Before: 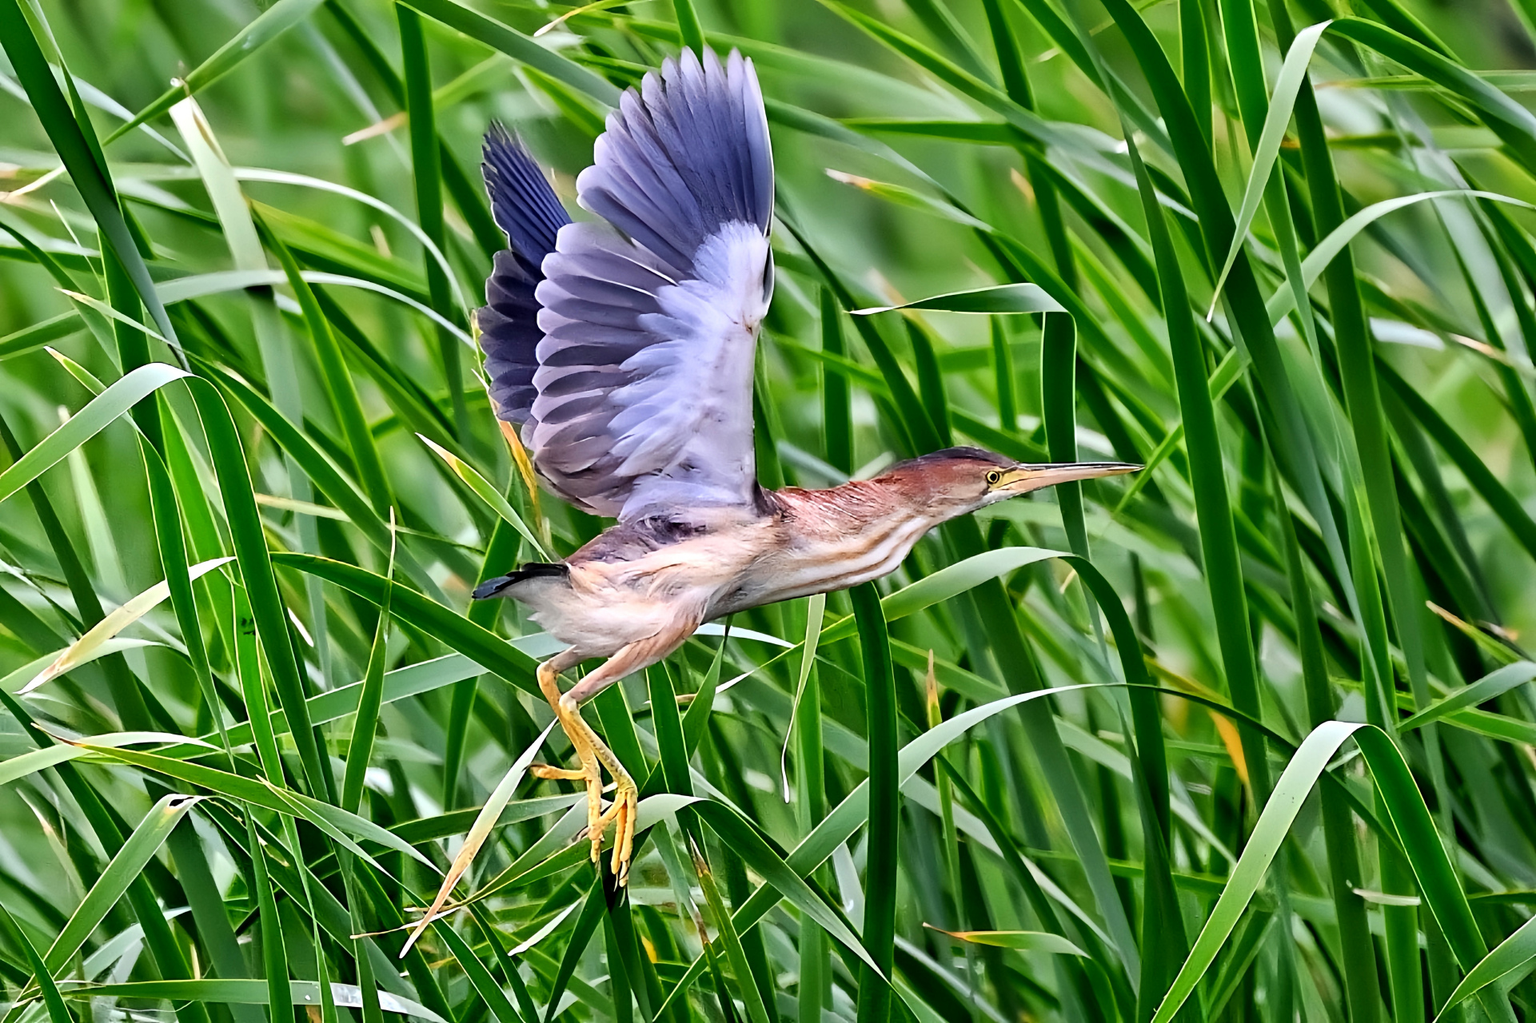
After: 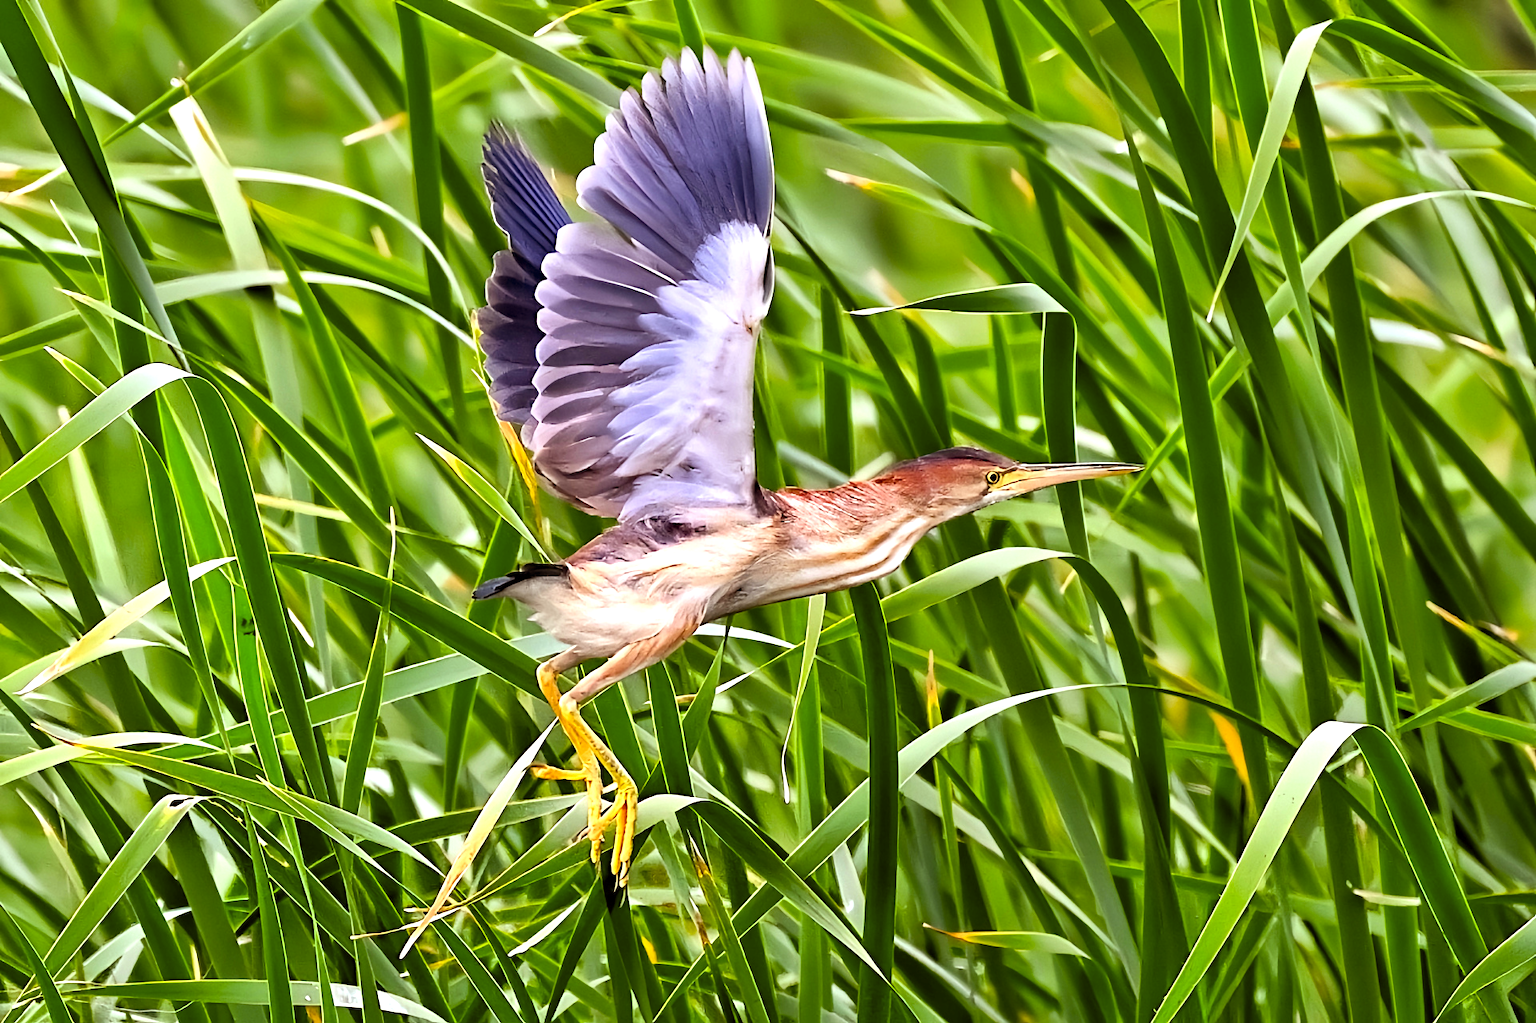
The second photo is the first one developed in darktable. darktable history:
color balance rgb: power › luminance 9.94%, power › chroma 2.83%, power › hue 58.13°, perceptual saturation grading › global saturation 10.415%, perceptual brilliance grading › global brilliance 2.028%, perceptual brilliance grading › highlights 8.746%, perceptual brilliance grading › shadows -4.178%
